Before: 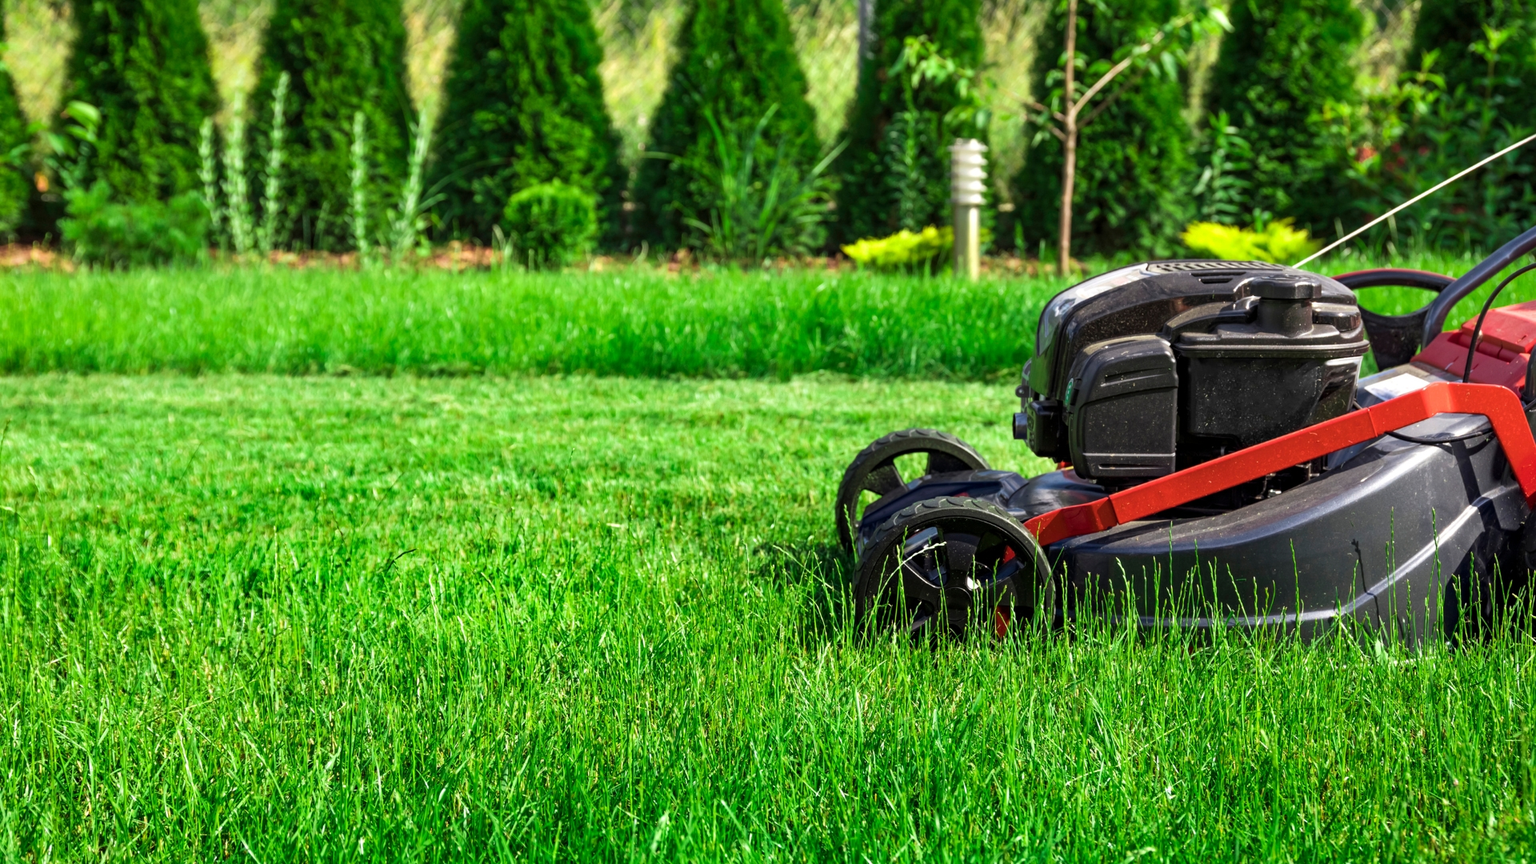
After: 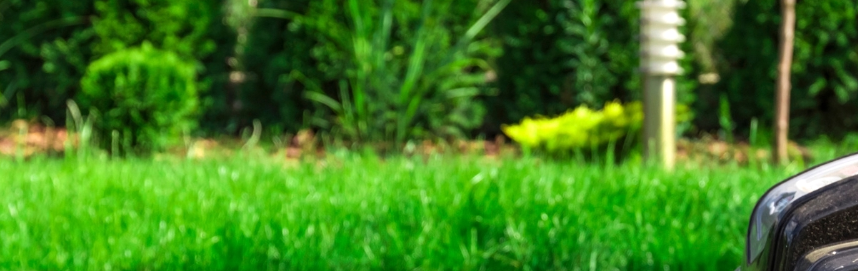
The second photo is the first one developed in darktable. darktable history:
tone equalizer: on, module defaults
crop: left 28.64%, top 16.832%, right 26.637%, bottom 58.055%
